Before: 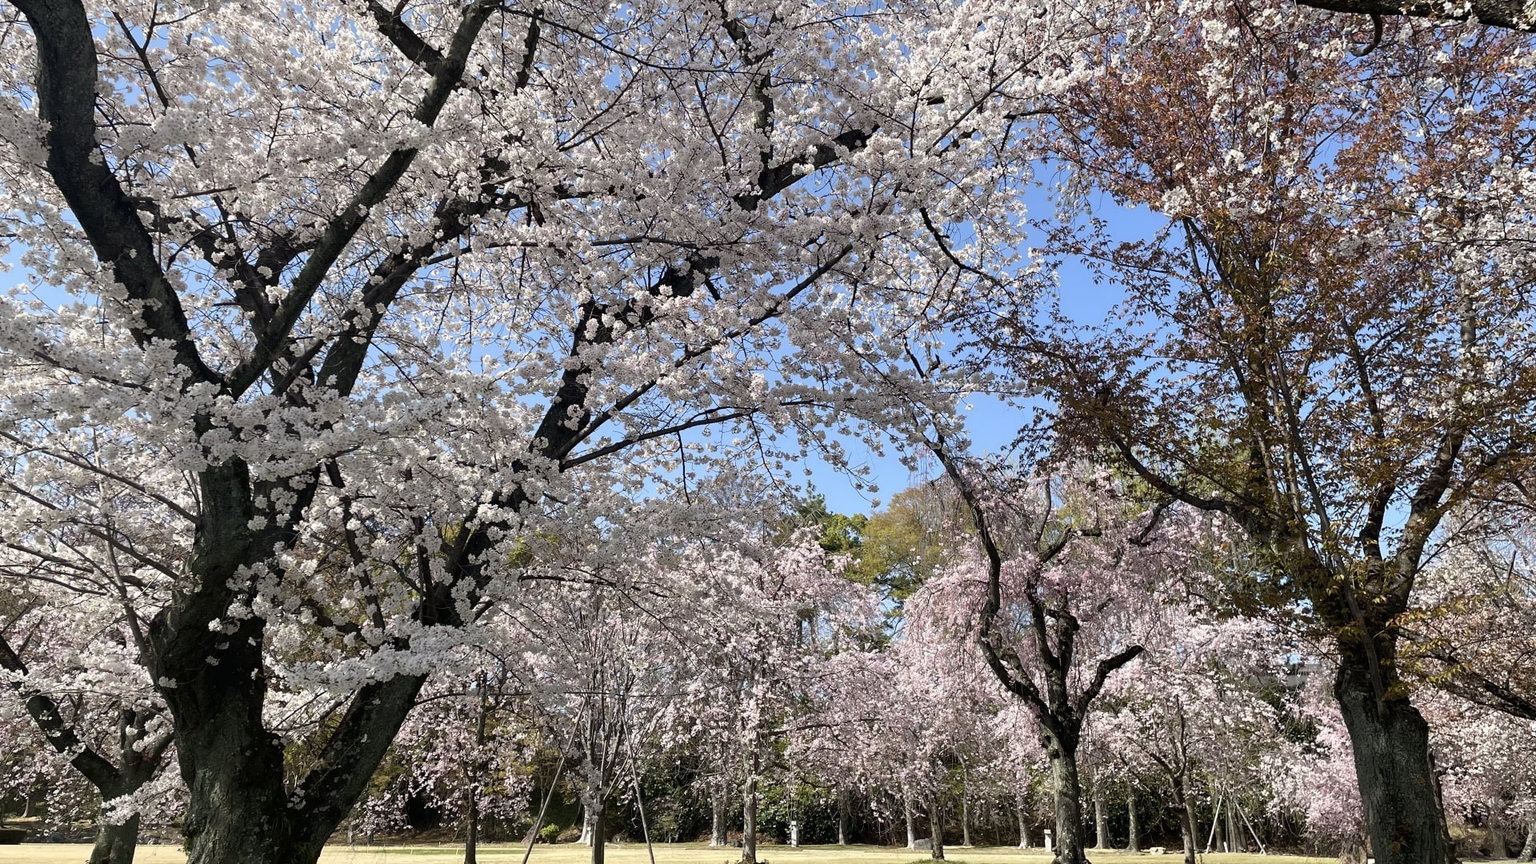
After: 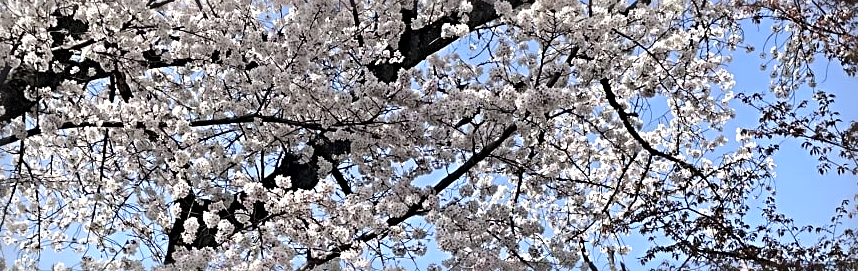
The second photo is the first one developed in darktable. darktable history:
crop: left 28.64%, top 16.832%, right 26.637%, bottom 58.055%
tone equalizer: -8 EV -0.417 EV, -7 EV -0.389 EV, -6 EV -0.333 EV, -5 EV -0.222 EV, -3 EV 0.222 EV, -2 EV 0.333 EV, -1 EV 0.389 EV, +0 EV 0.417 EV, edges refinement/feathering 500, mask exposure compensation -1.57 EV, preserve details no
sharpen: radius 4
vignetting: dithering 8-bit output, unbound false
